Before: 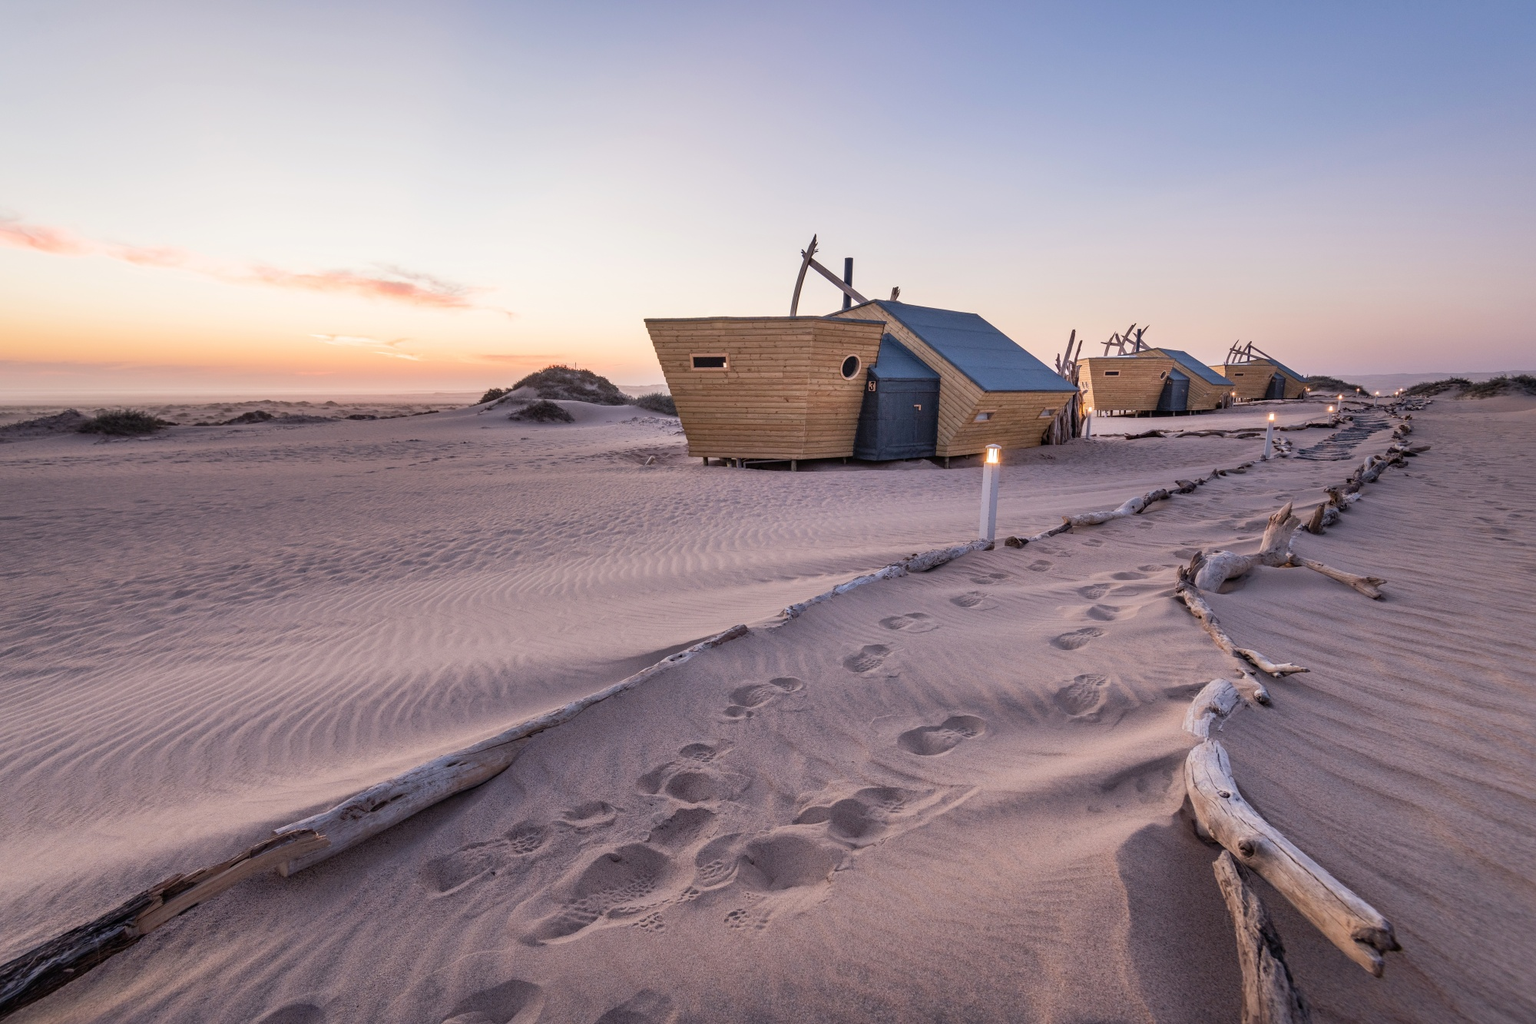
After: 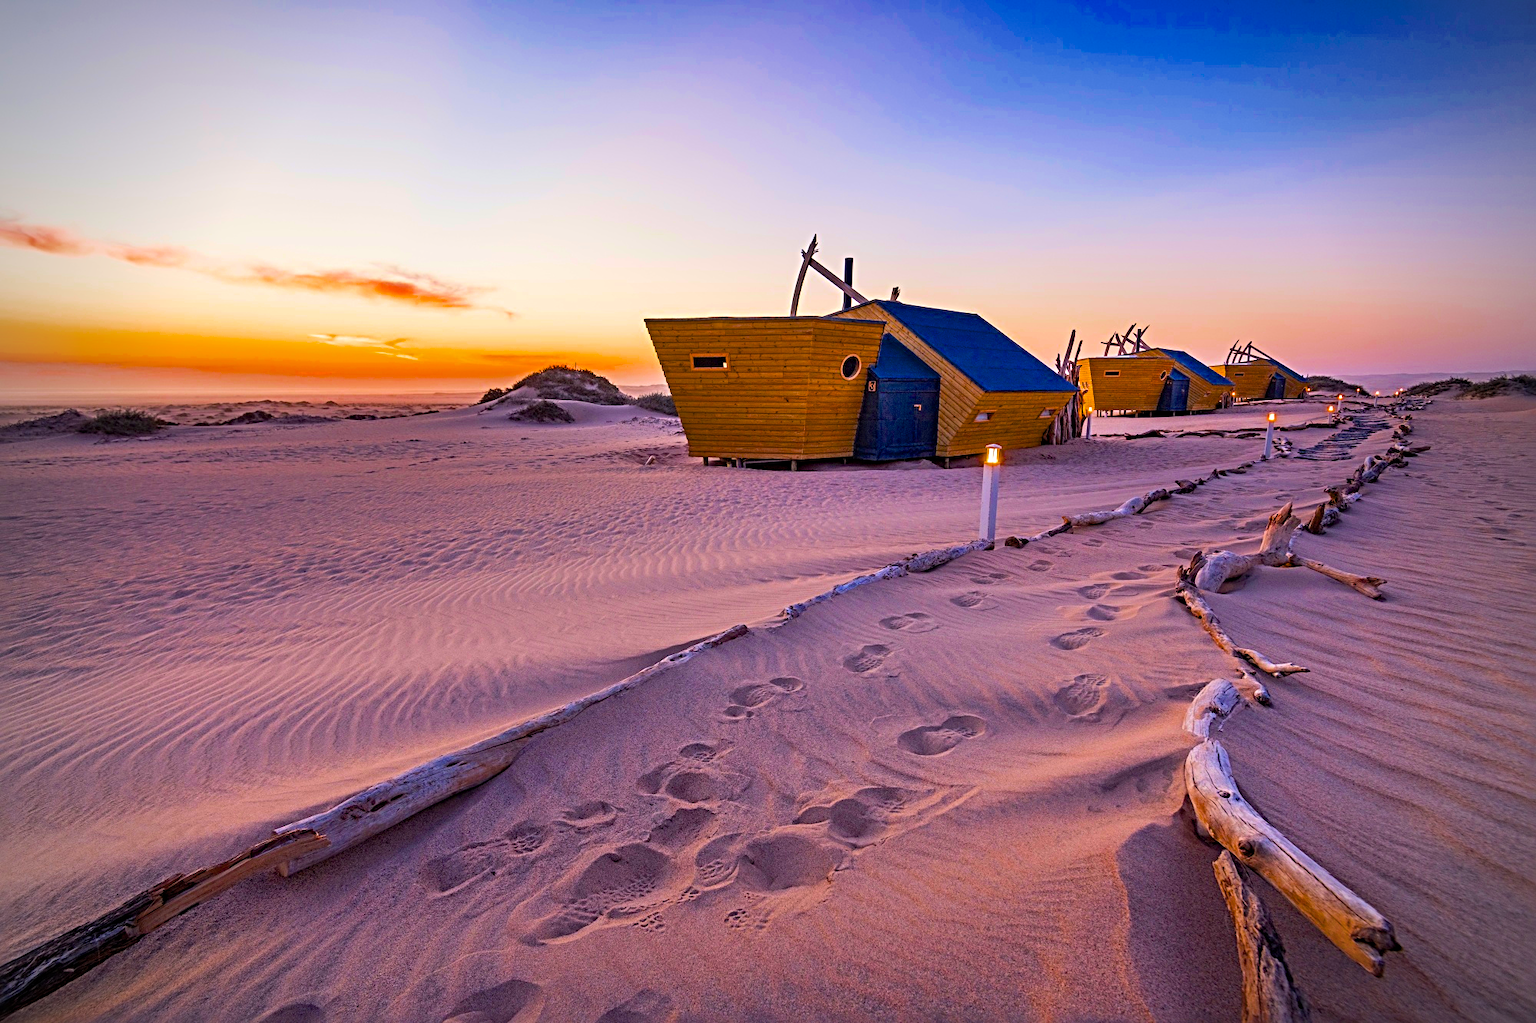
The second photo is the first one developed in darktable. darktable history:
vignetting: on, module defaults
sharpen: radius 4.891
color balance rgb: linear chroma grading › shadows 17.14%, linear chroma grading › highlights 60.751%, linear chroma grading › global chroma 49.394%, perceptual saturation grading › global saturation 30.761%, global vibrance 15.755%, saturation formula JzAzBz (2021)
